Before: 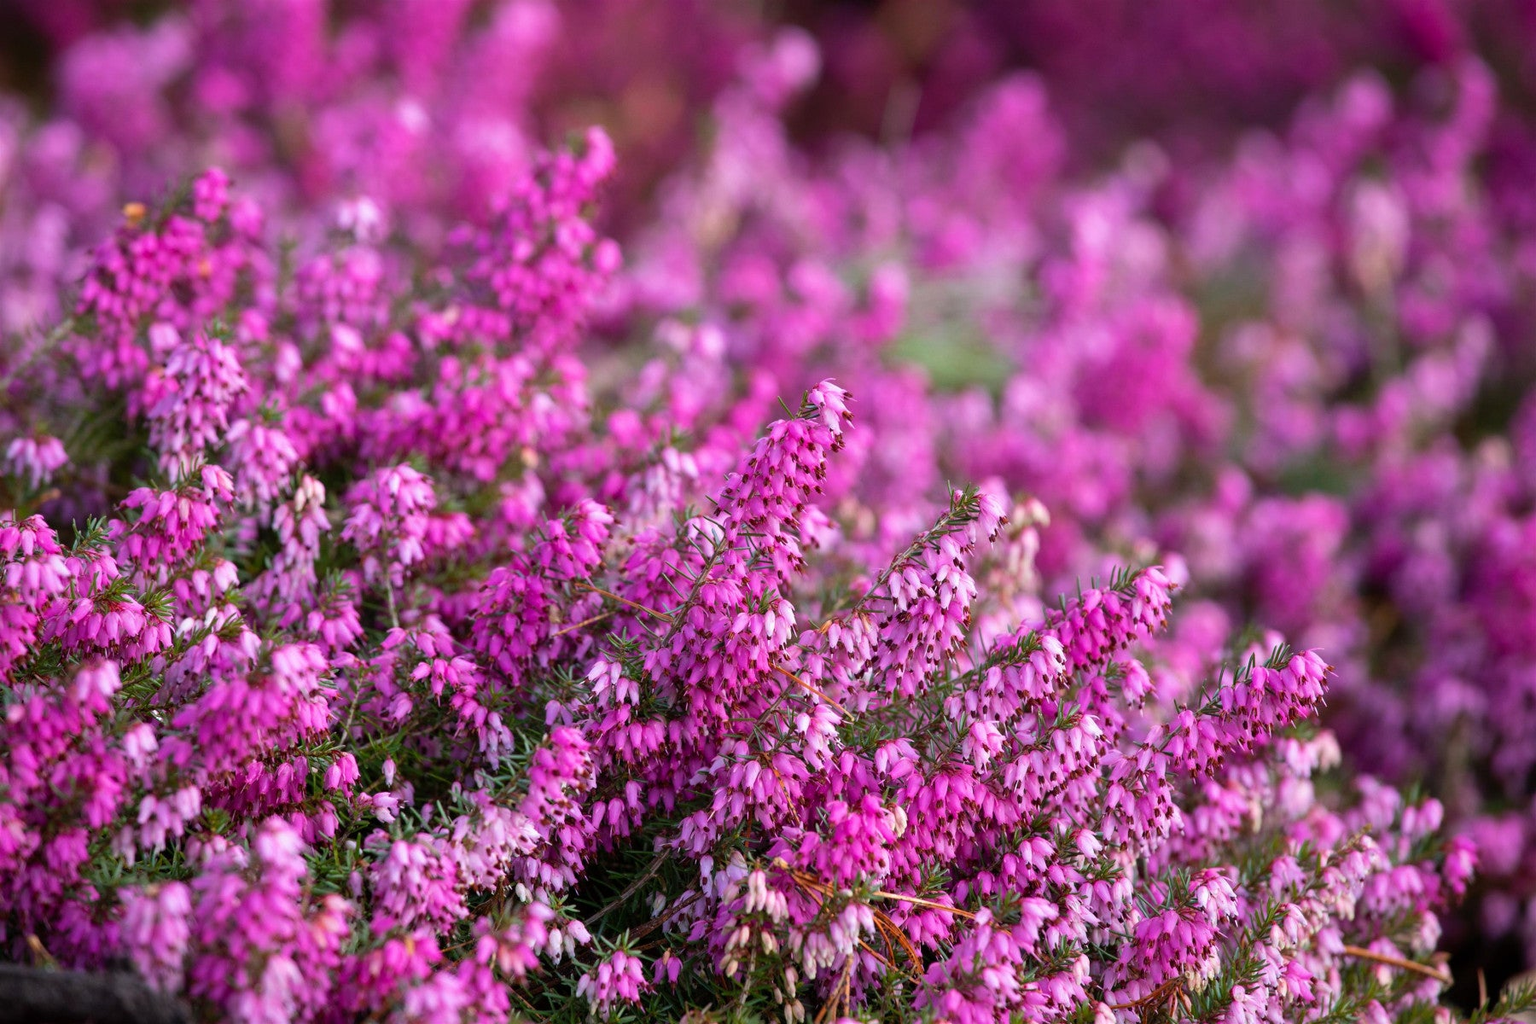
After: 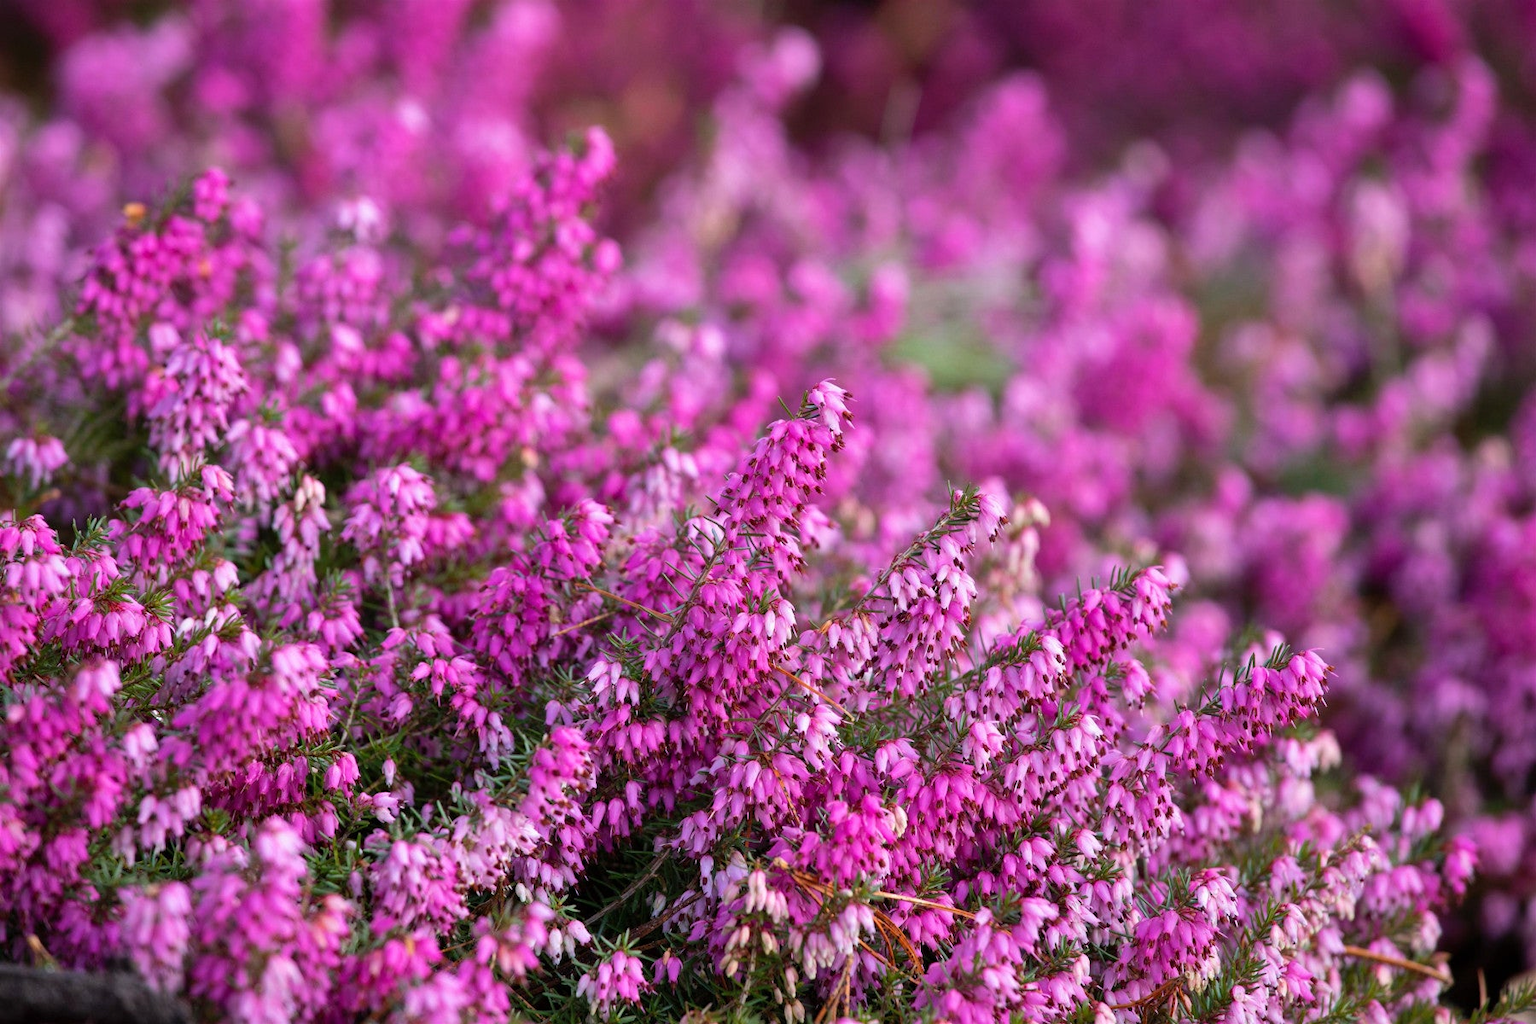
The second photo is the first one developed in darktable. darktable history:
shadows and highlights: shadows 35.85, highlights -34.74, soften with gaussian
